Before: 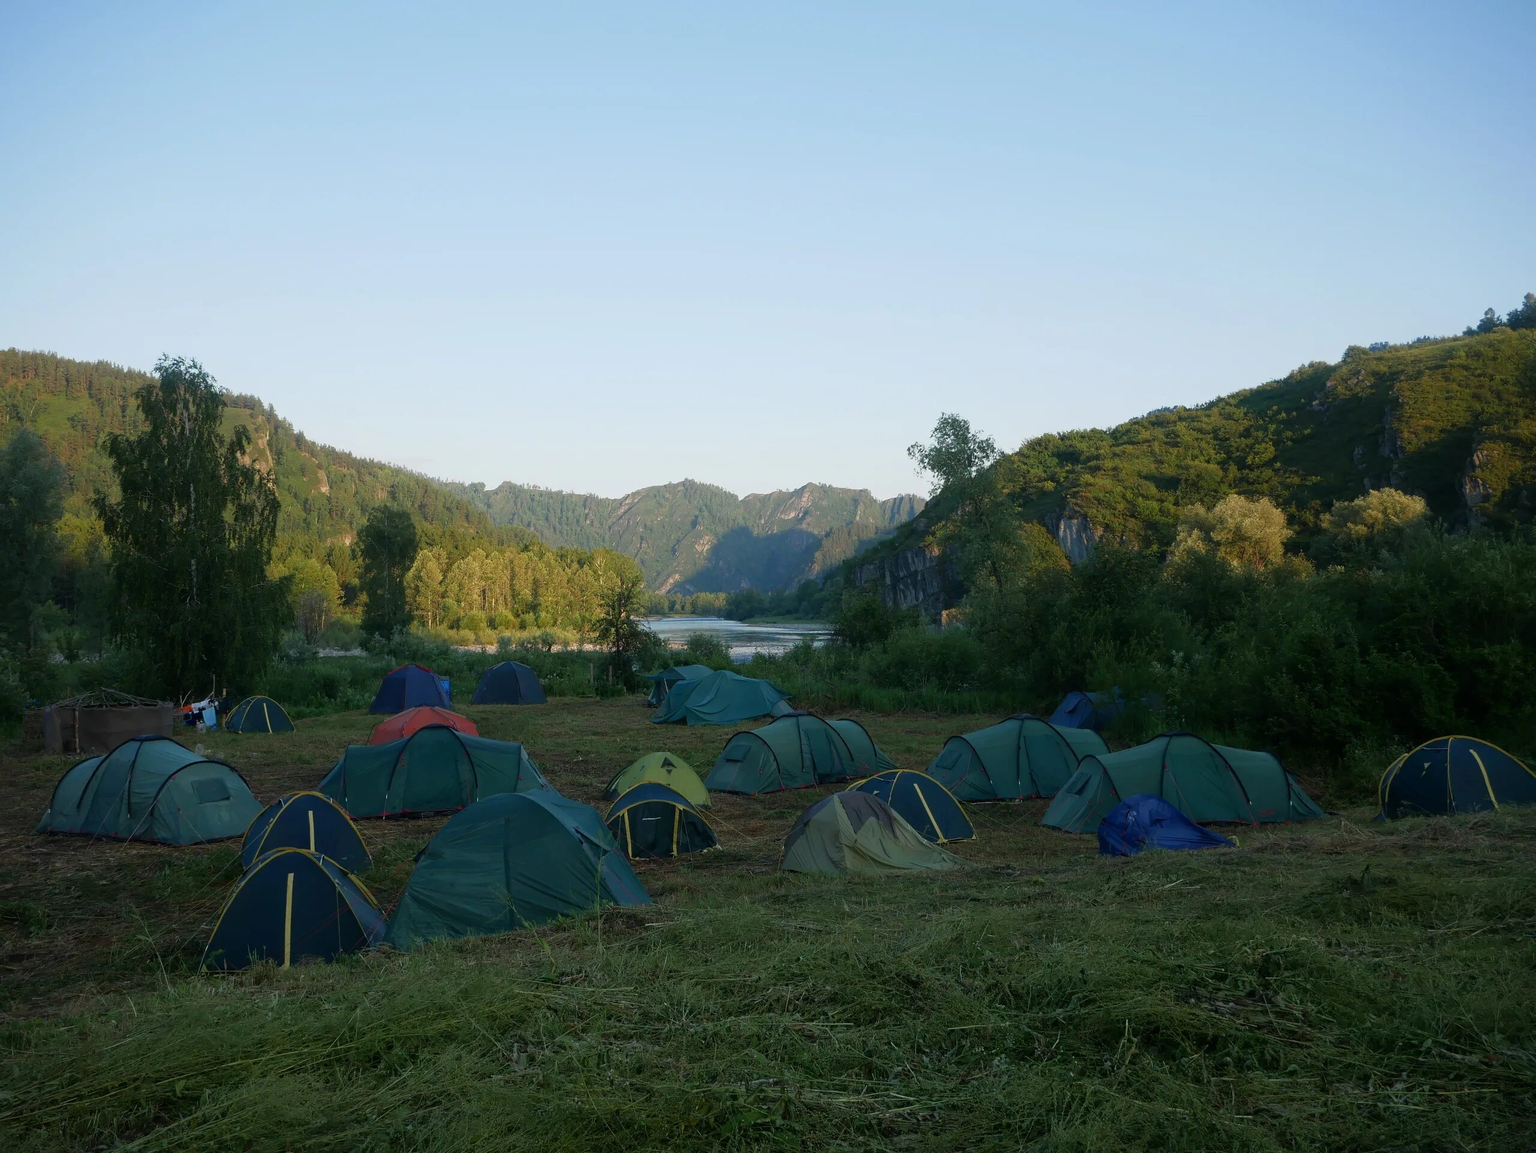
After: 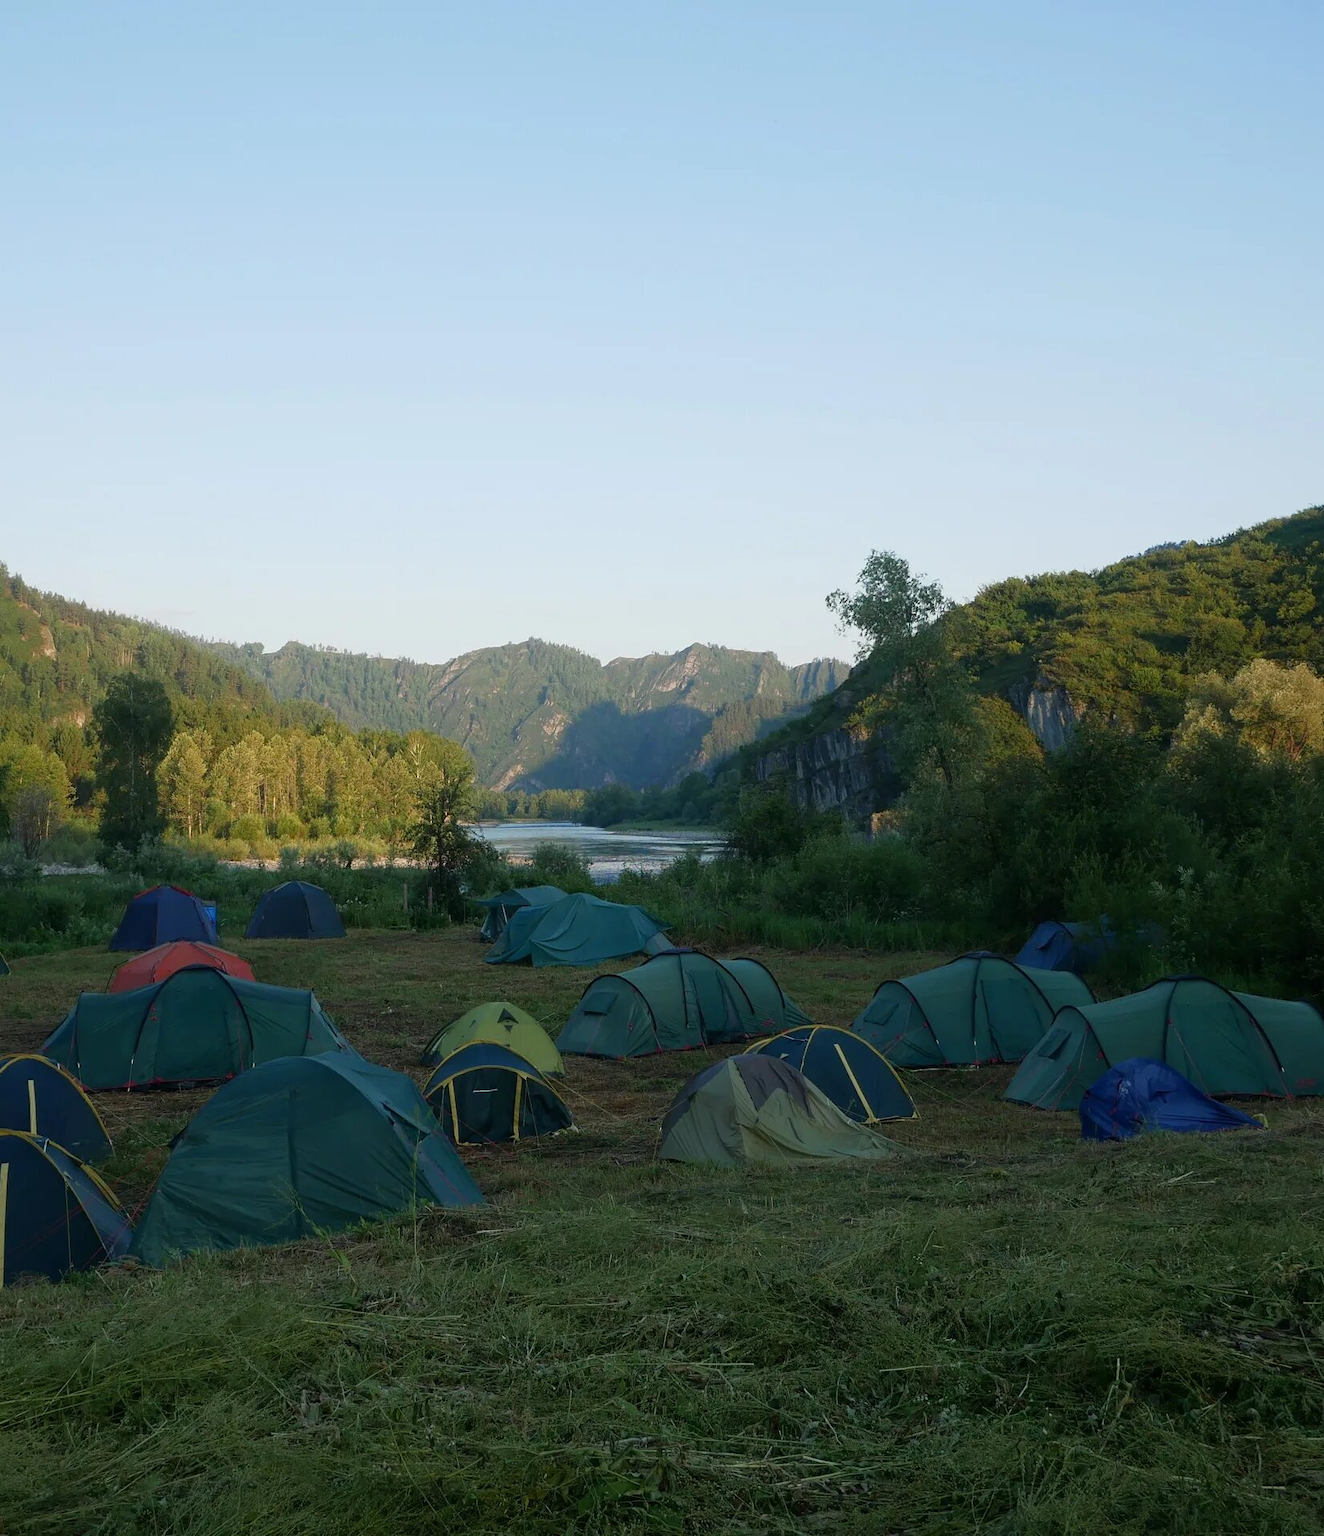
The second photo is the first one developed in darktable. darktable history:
crop and rotate: left 18.746%, right 16.499%
